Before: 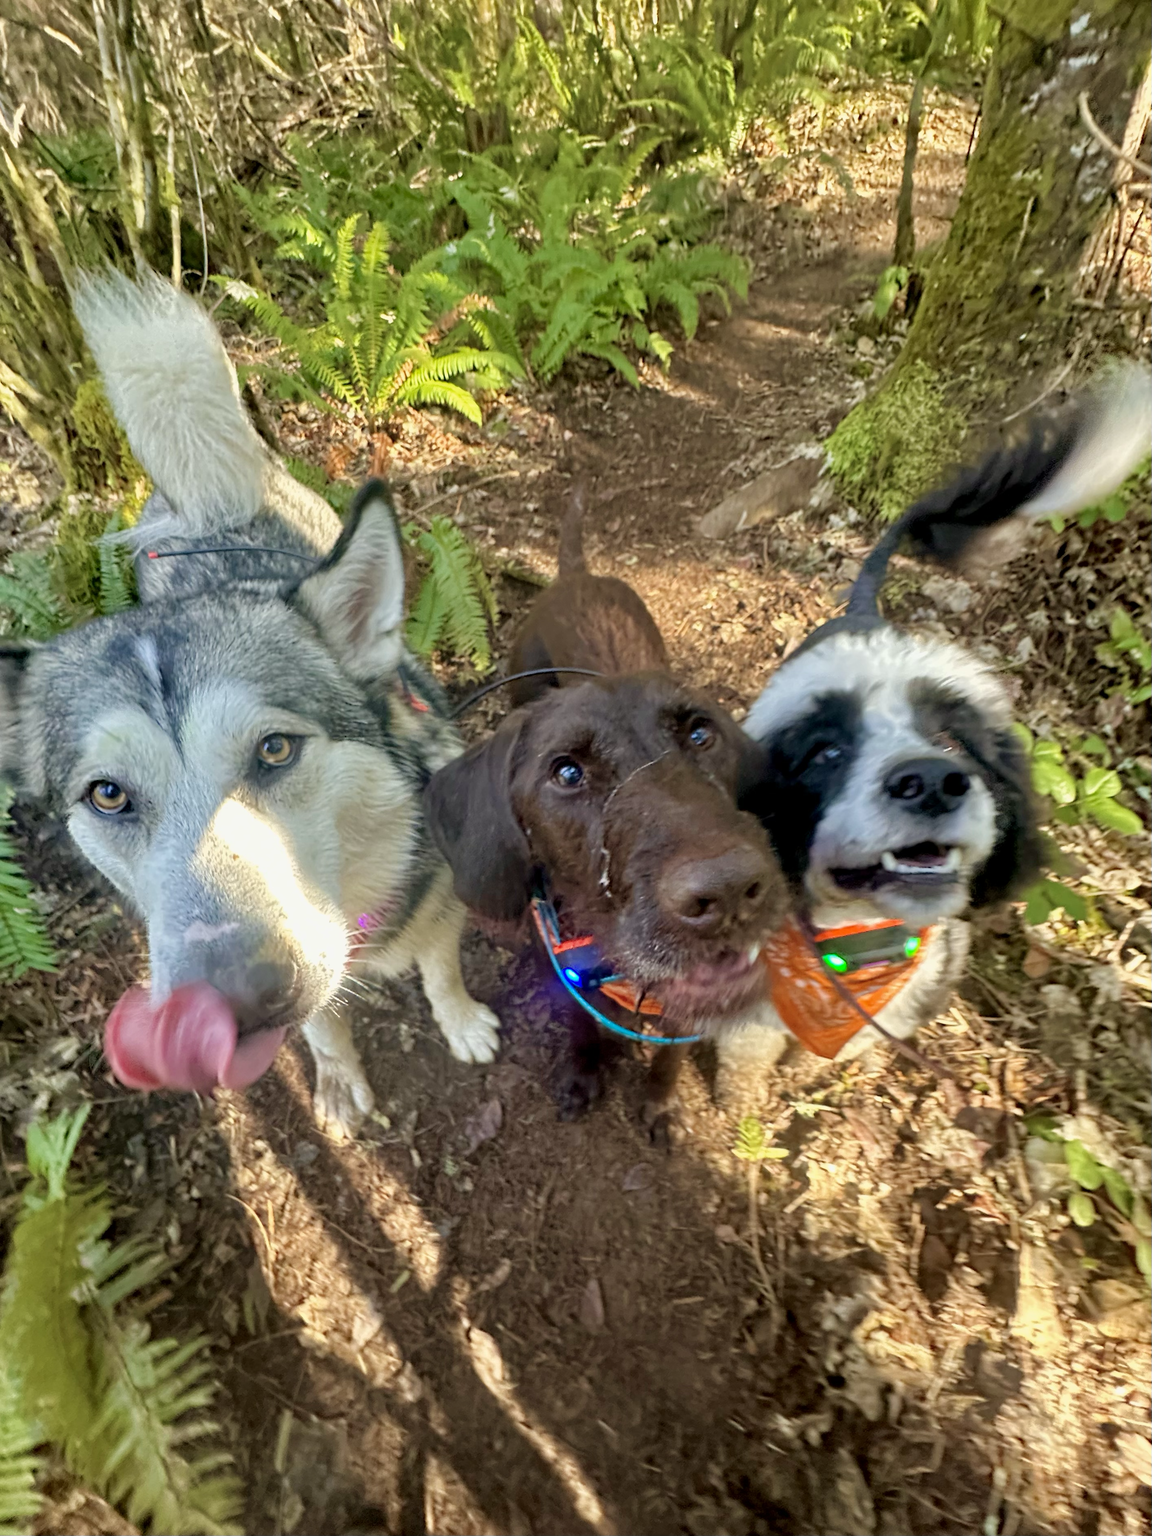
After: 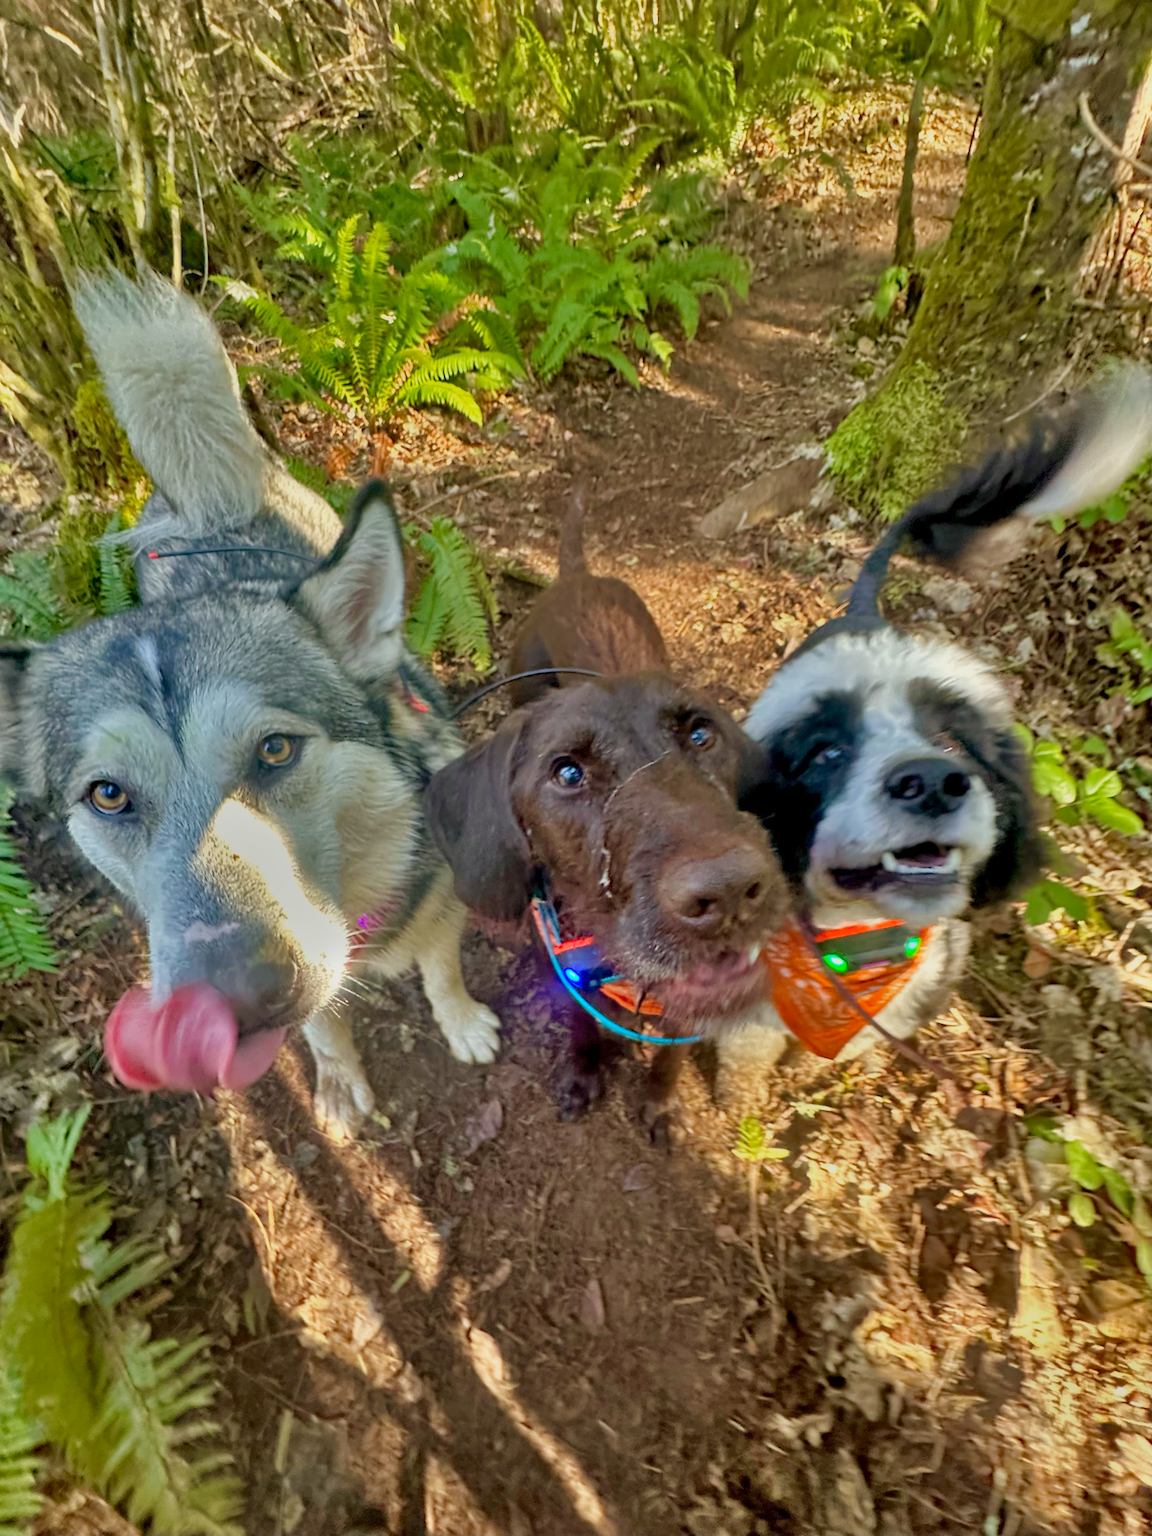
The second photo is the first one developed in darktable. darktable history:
levels: levels [0, 0.478, 1]
white balance: emerald 1
bloom: size 5%, threshold 95%, strength 15%
shadows and highlights: shadows 80.73, white point adjustment -9.07, highlights -61.46, soften with gaussian
